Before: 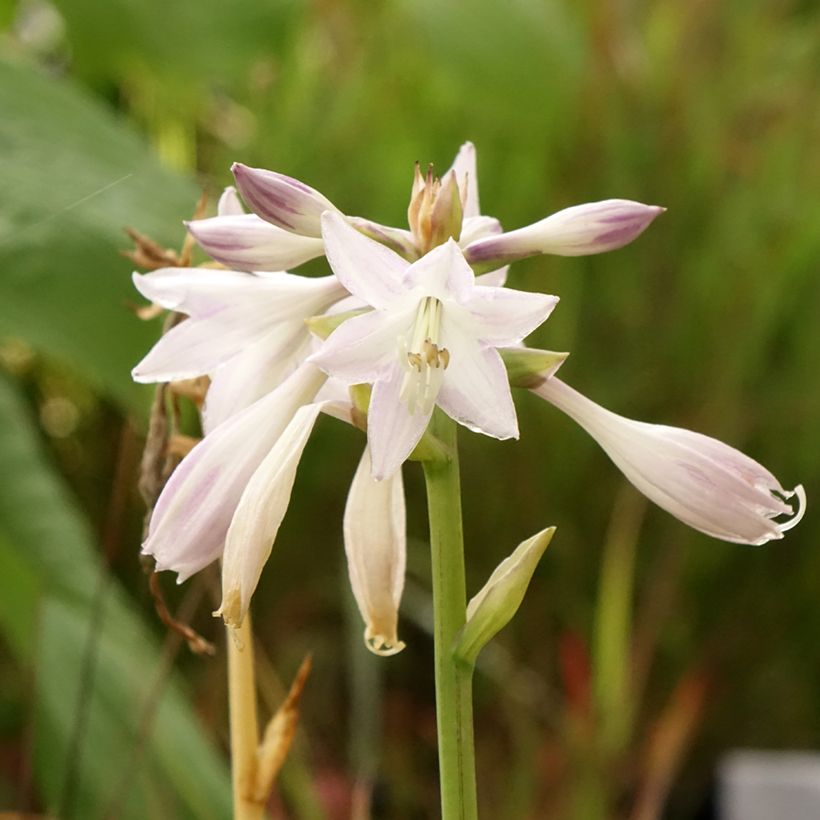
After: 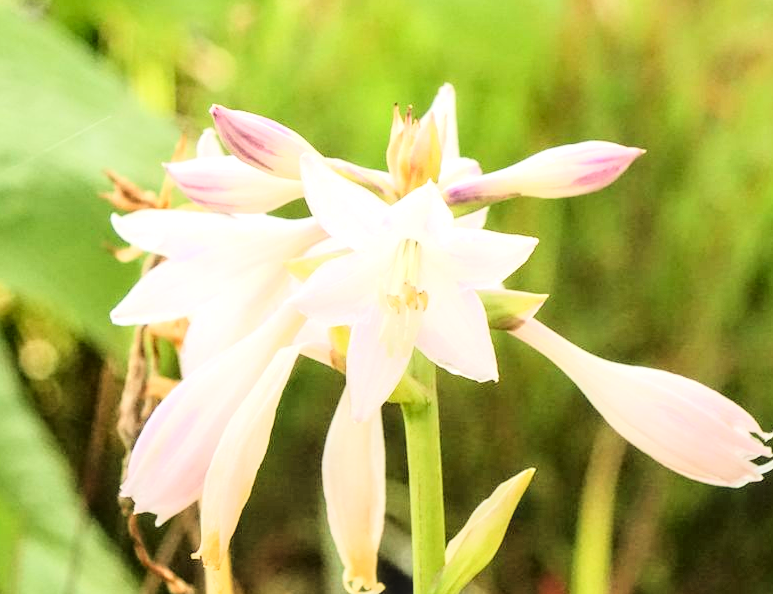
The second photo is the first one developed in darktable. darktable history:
crop: left 2.647%, top 7.179%, right 3.01%, bottom 20.361%
exposure: black level correction 0, exposure 0.498 EV, compensate highlight preservation false
tone curve: curves: ch0 [(0, 0) (0.068, 0.031) (0.183, 0.13) (0.341, 0.319) (0.547, 0.545) (0.828, 0.817) (1, 0.968)]; ch1 [(0, 0) (0.23, 0.166) (0.34, 0.308) (0.371, 0.337) (0.429, 0.408) (0.477, 0.466) (0.499, 0.5) (0.529, 0.528) (0.559, 0.578) (0.743, 0.798) (1, 1)]; ch2 [(0, 0) (0.431, 0.419) (0.495, 0.502) (0.524, 0.525) (0.568, 0.543) (0.6, 0.597) (0.634, 0.644) (0.728, 0.722) (1, 1)], color space Lab, linked channels, preserve colors none
local contrast: detail 130%
base curve: curves: ch0 [(0, 0) (0, 0.001) (0.001, 0.001) (0.004, 0.002) (0.007, 0.004) (0.015, 0.013) (0.033, 0.045) (0.052, 0.096) (0.075, 0.17) (0.099, 0.241) (0.163, 0.42) (0.219, 0.55) (0.259, 0.616) (0.327, 0.722) (0.365, 0.765) (0.522, 0.873) (0.547, 0.881) (0.689, 0.919) (0.826, 0.952) (1, 1)]
